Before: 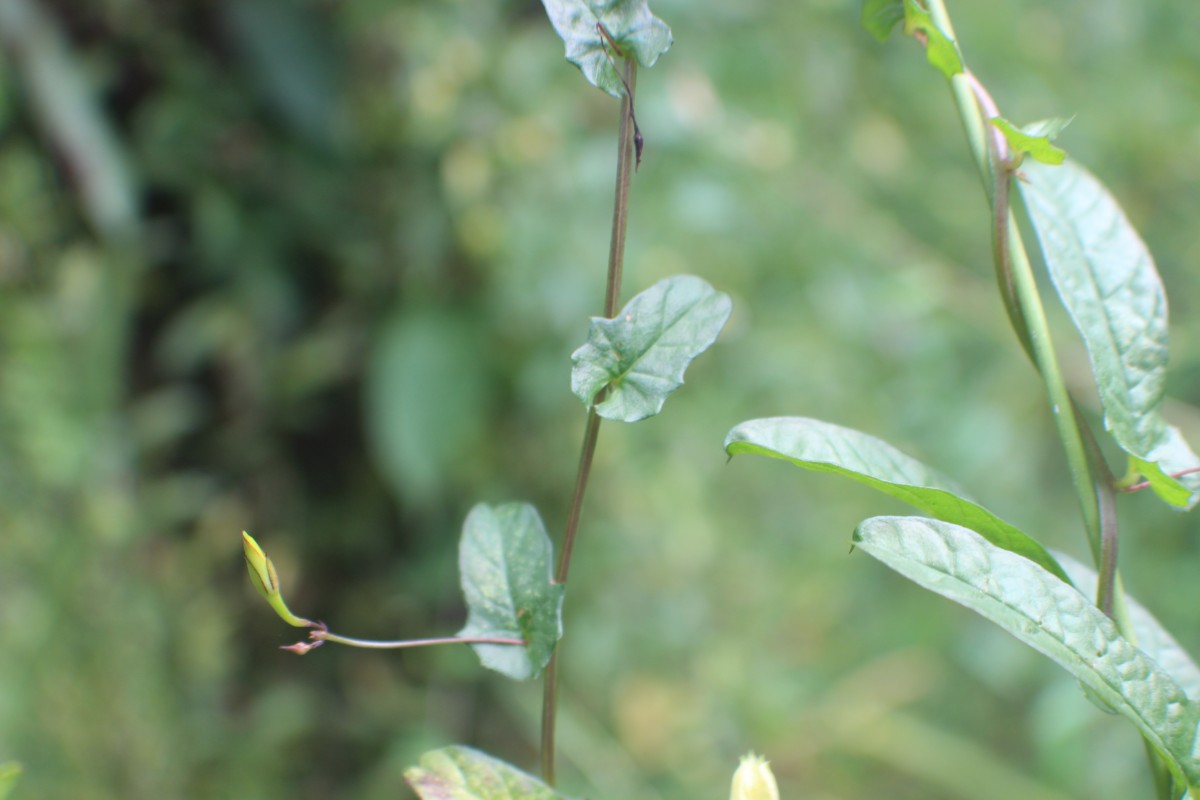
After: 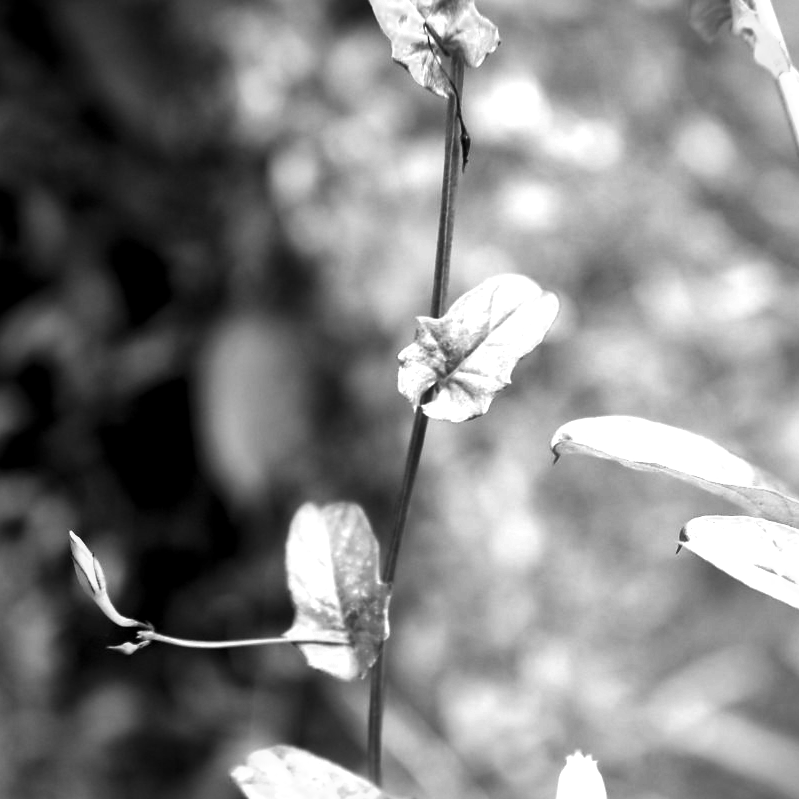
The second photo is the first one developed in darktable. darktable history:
filmic rgb: middle gray luminance 18.42%, black relative exposure -11.45 EV, white relative exposure 2.55 EV, threshold 6 EV, target black luminance 0%, hardness 8.41, latitude 99%, contrast 1.084, shadows ↔ highlights balance 0.505%, add noise in highlights 0, preserve chrominance max RGB, color science v3 (2019), use custom middle-gray values true, iterations of high-quality reconstruction 0, contrast in highlights soft, enable highlight reconstruction true
contrast brightness saturation: contrast 0.09, brightness -0.59, saturation 0.17
exposure: black level correction 0, exposure 0.9 EV, compensate highlight preservation false
sharpen: radius 1.559, amount 0.373, threshold 1.271
crop and rotate: left 14.436%, right 18.898%
local contrast: mode bilateral grid, contrast 100, coarseness 100, detail 165%, midtone range 0.2
monochrome: on, module defaults
